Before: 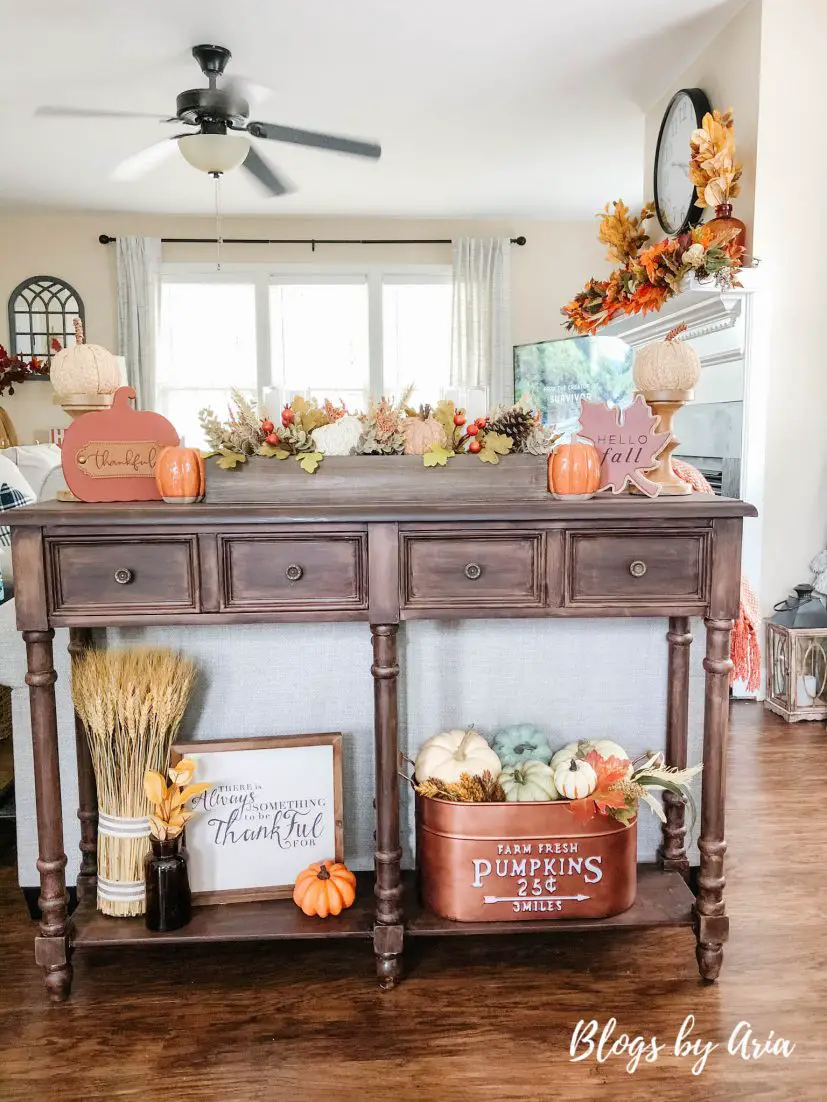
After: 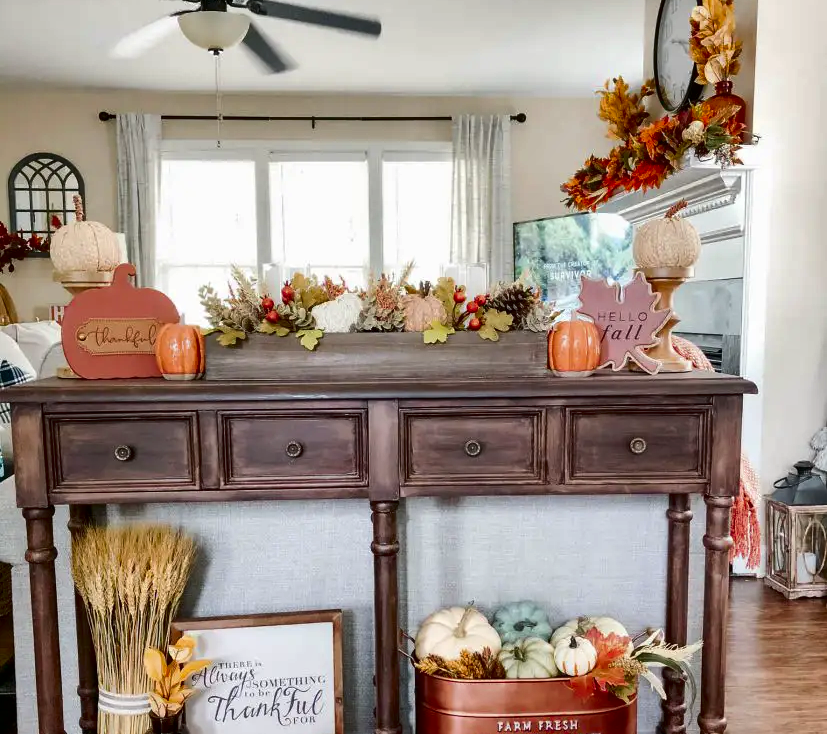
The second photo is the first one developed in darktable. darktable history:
crop: top 11.166%, bottom 22.168%
shadows and highlights: shadows 25, highlights -48, soften with gaussian
contrast brightness saturation: contrast 0.1, brightness -0.26, saturation 0.14
